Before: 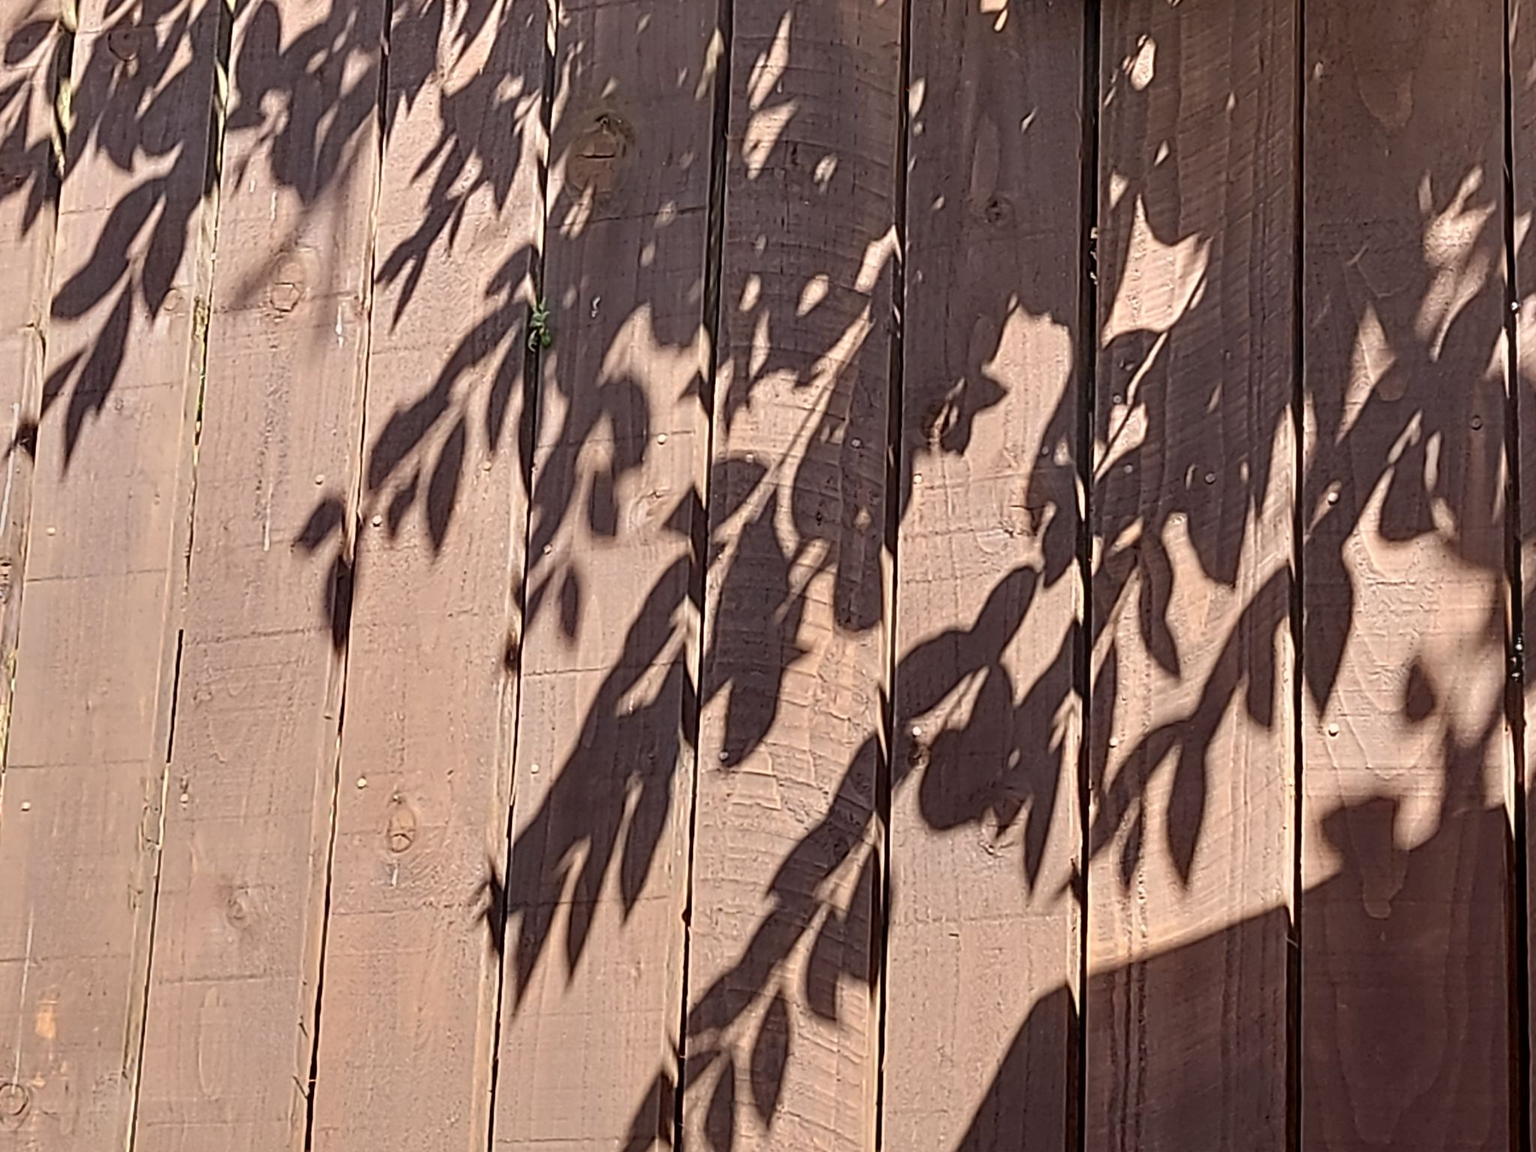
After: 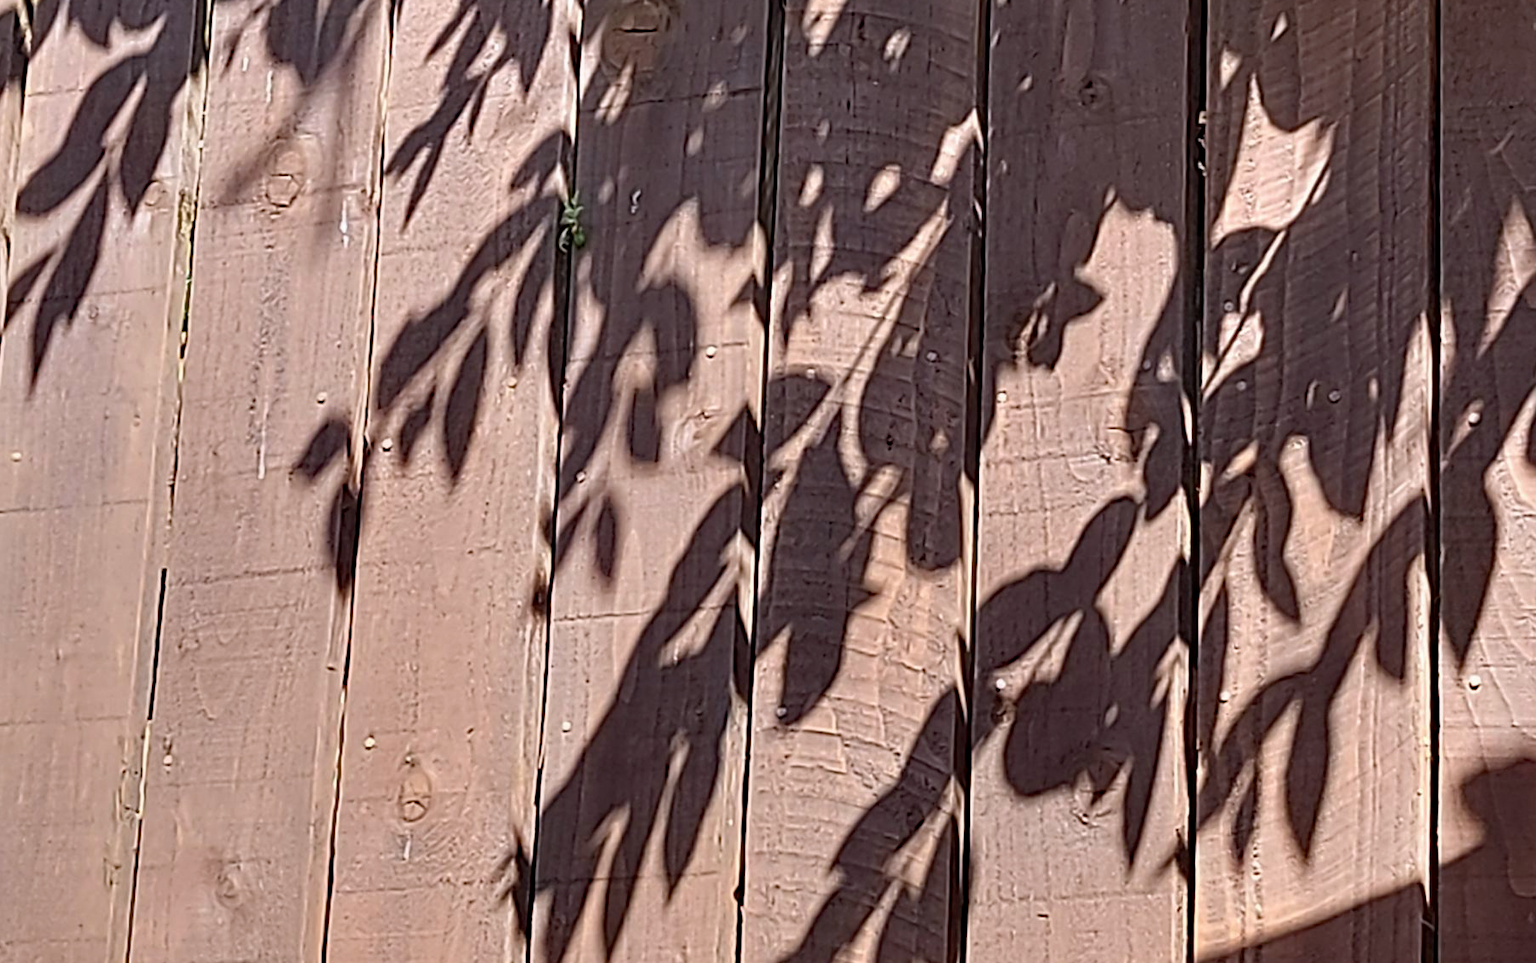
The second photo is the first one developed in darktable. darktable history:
crop and rotate: left 2.425%, top 11.305%, right 9.6%, bottom 15.08%
haze removal: compatibility mode true, adaptive false
color correction: highlights a* -0.137, highlights b* -5.91, shadows a* -0.137, shadows b* -0.137
